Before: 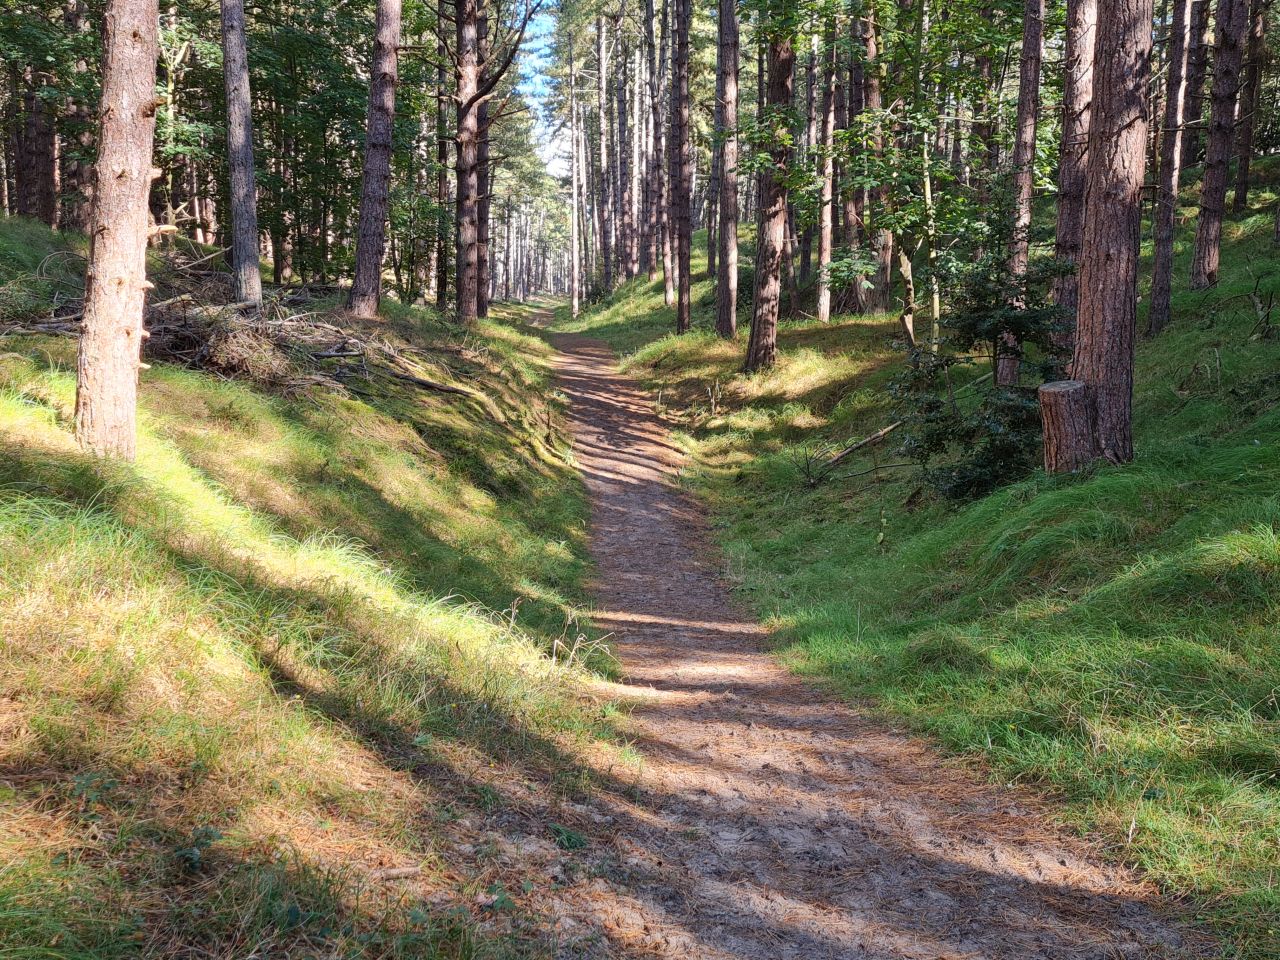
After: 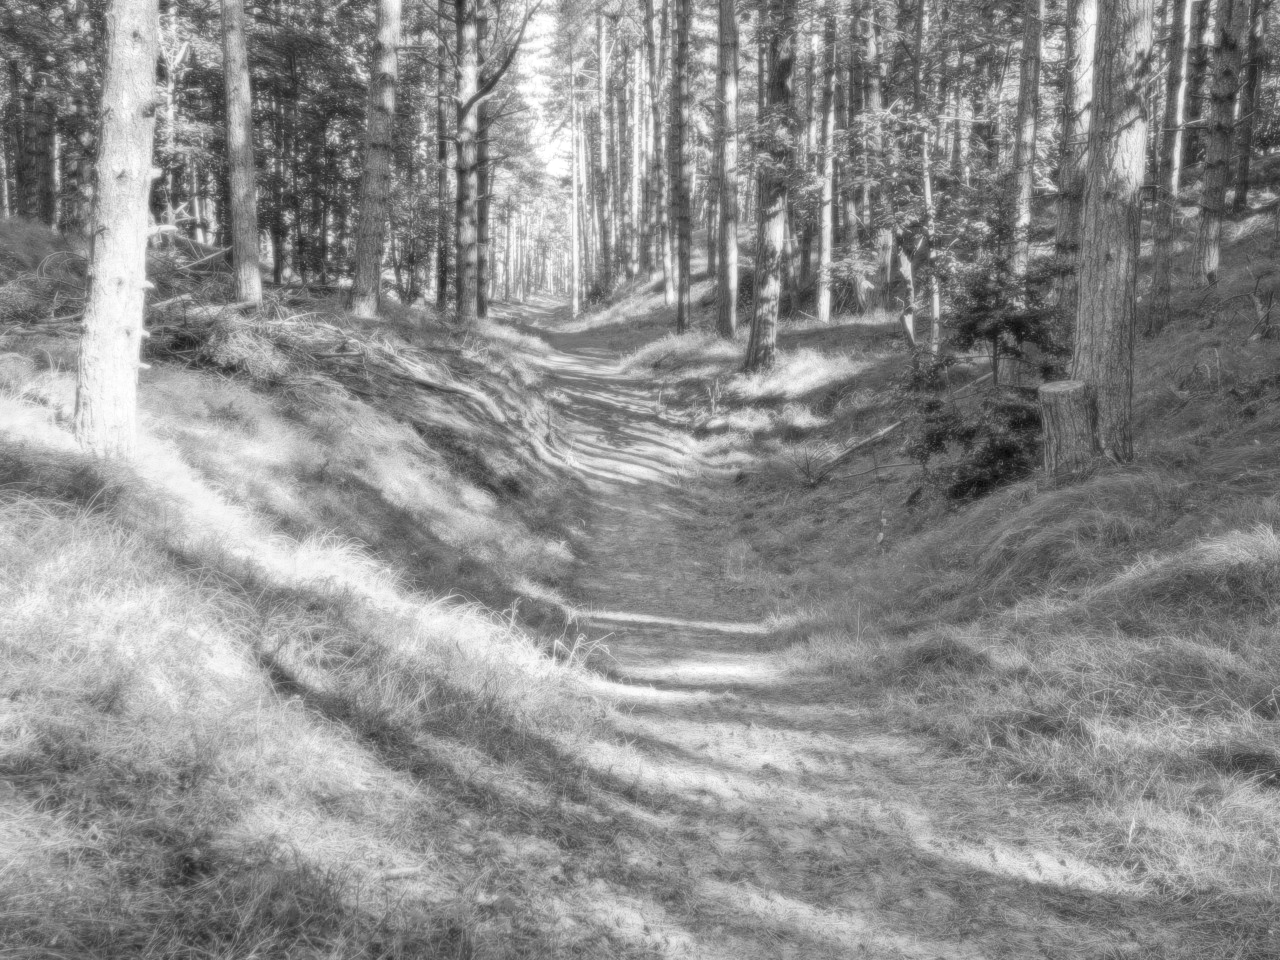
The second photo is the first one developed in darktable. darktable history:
contrast brightness saturation: brightness 0.28
monochrome: on, module defaults
local contrast: detail 130%
white balance: emerald 1
soften: size 8.67%, mix 49%
color calibration: output gray [0.246, 0.254, 0.501, 0], gray › normalize channels true, illuminant same as pipeline (D50), adaptation XYZ, x 0.346, y 0.359, gamut compression 0
